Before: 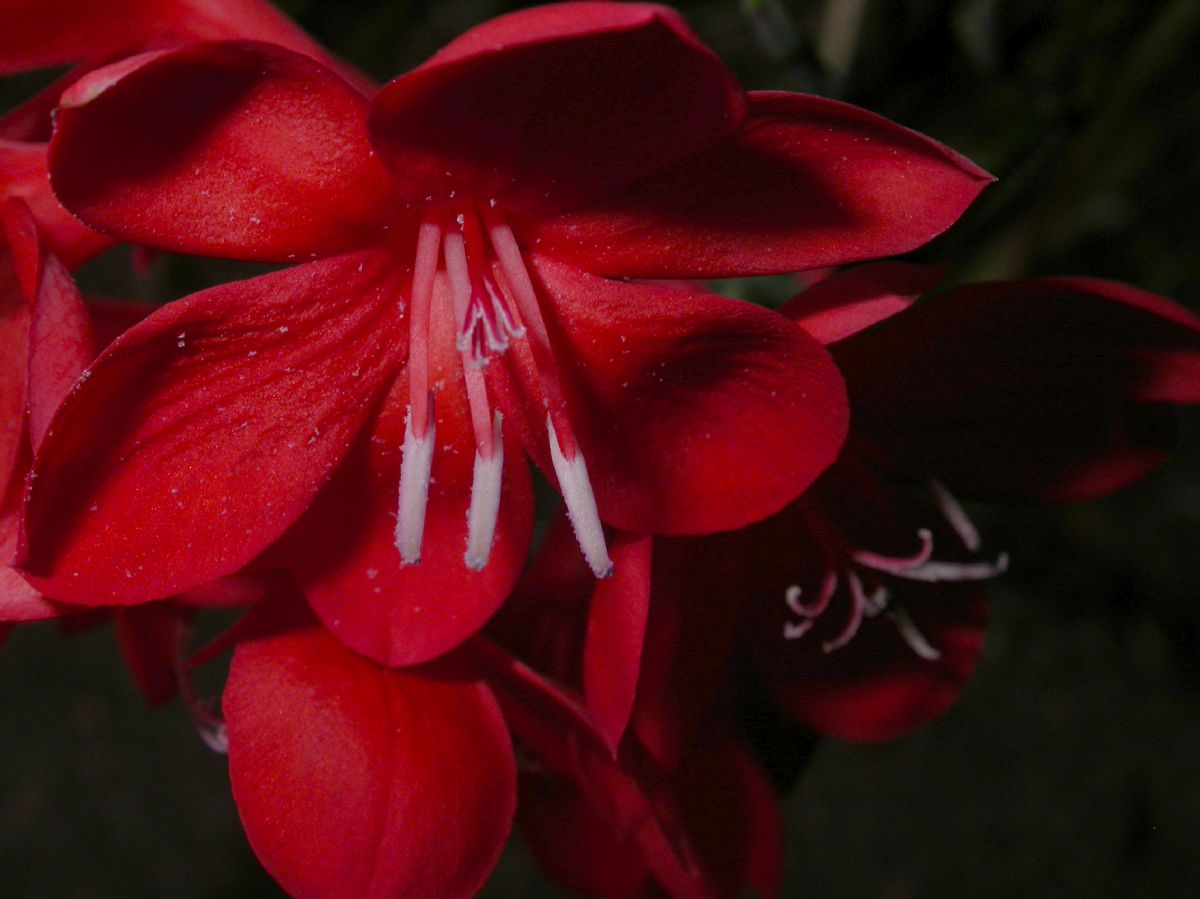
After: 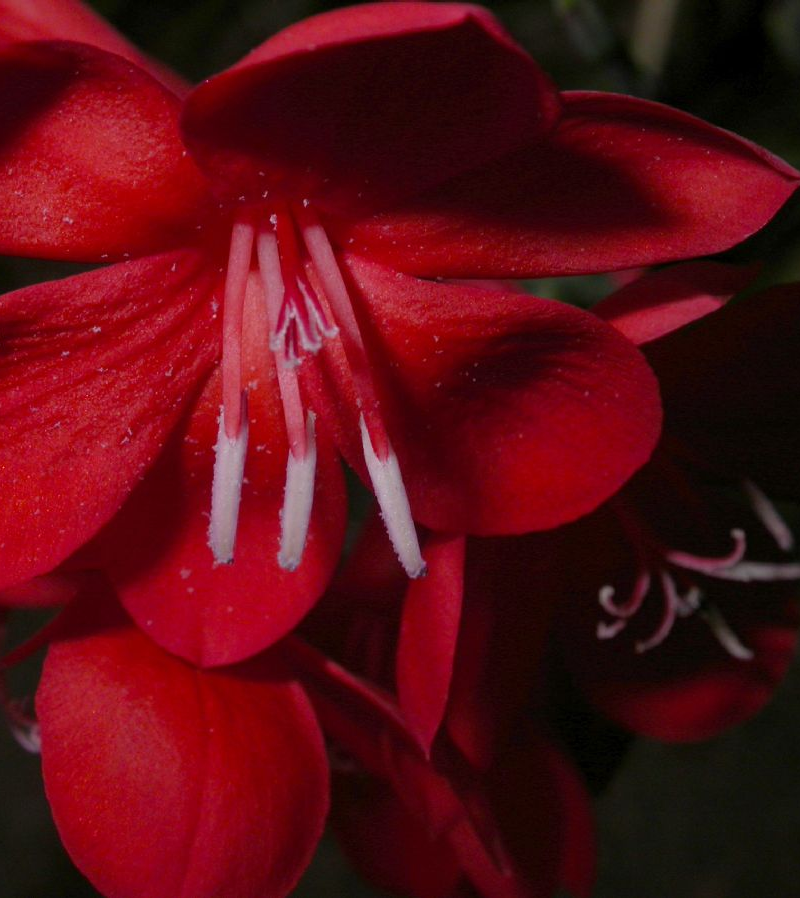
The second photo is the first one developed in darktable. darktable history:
crop and rotate: left 15.639%, right 17.687%
